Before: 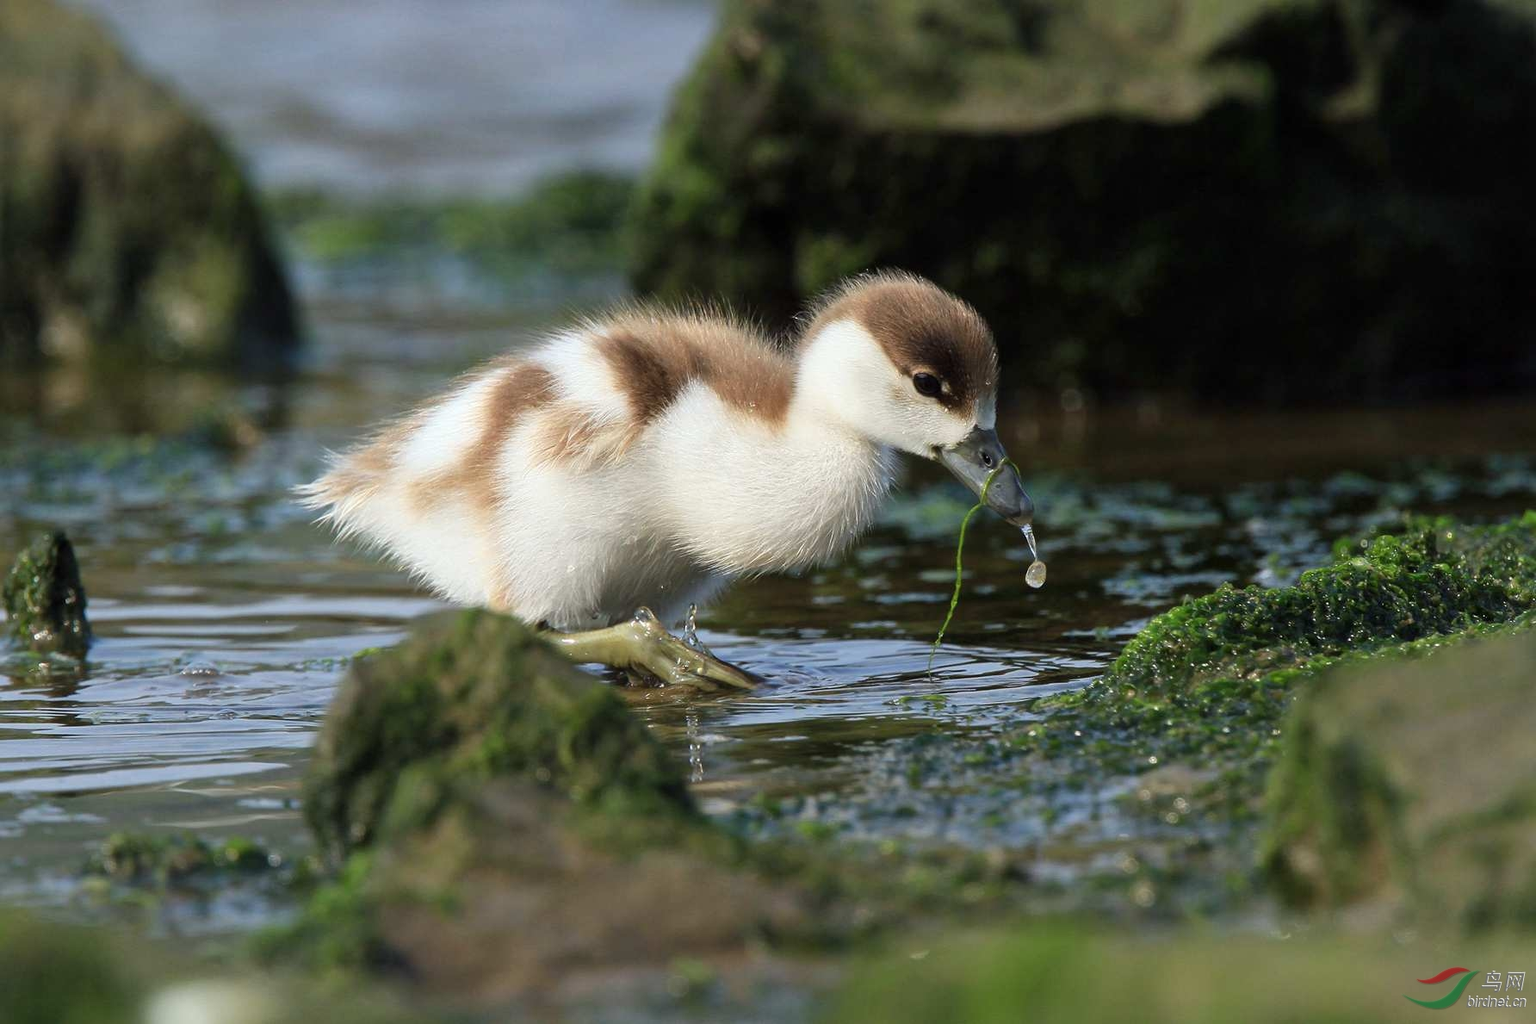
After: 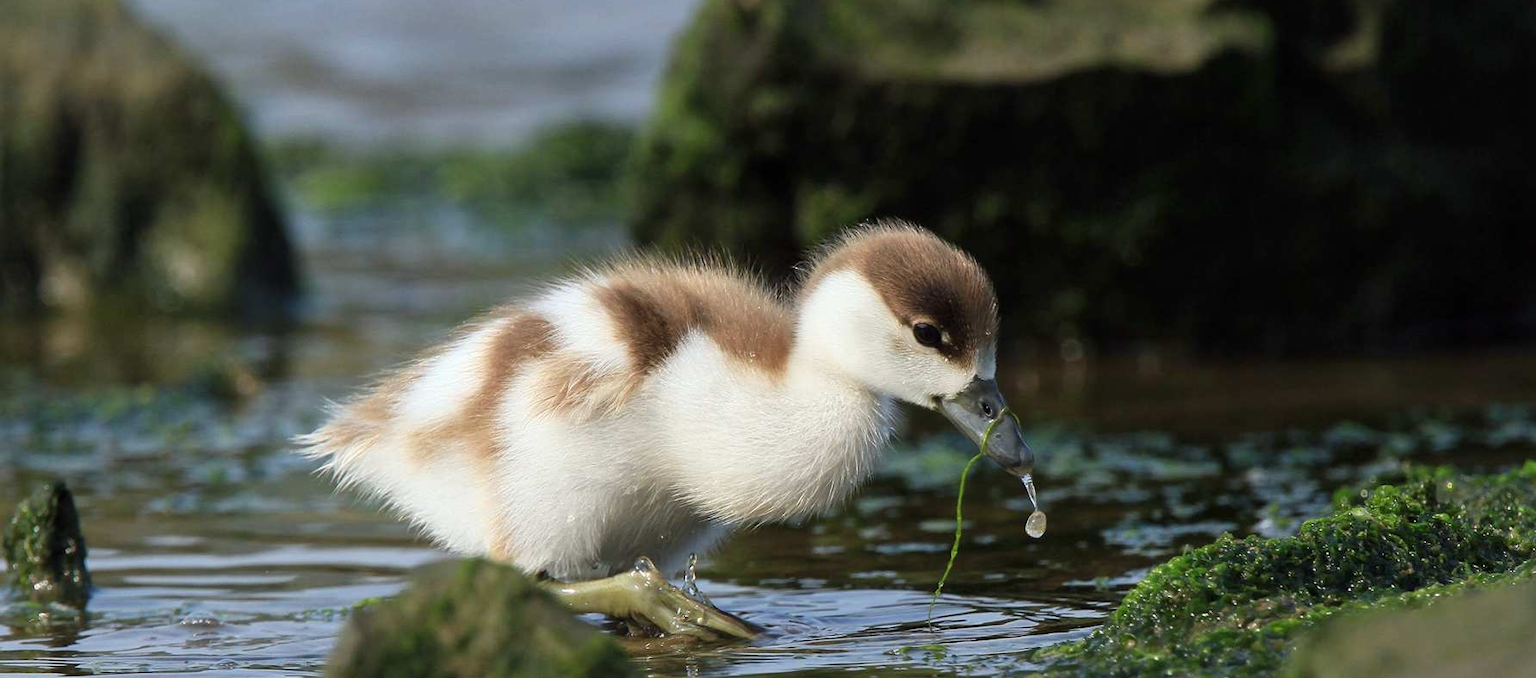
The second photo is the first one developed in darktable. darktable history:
color calibration: illuminant same as pipeline (D50), adaptation XYZ, x 0.346, y 0.358, temperature 5023.91 K
crop and rotate: top 4.946%, bottom 28.744%
